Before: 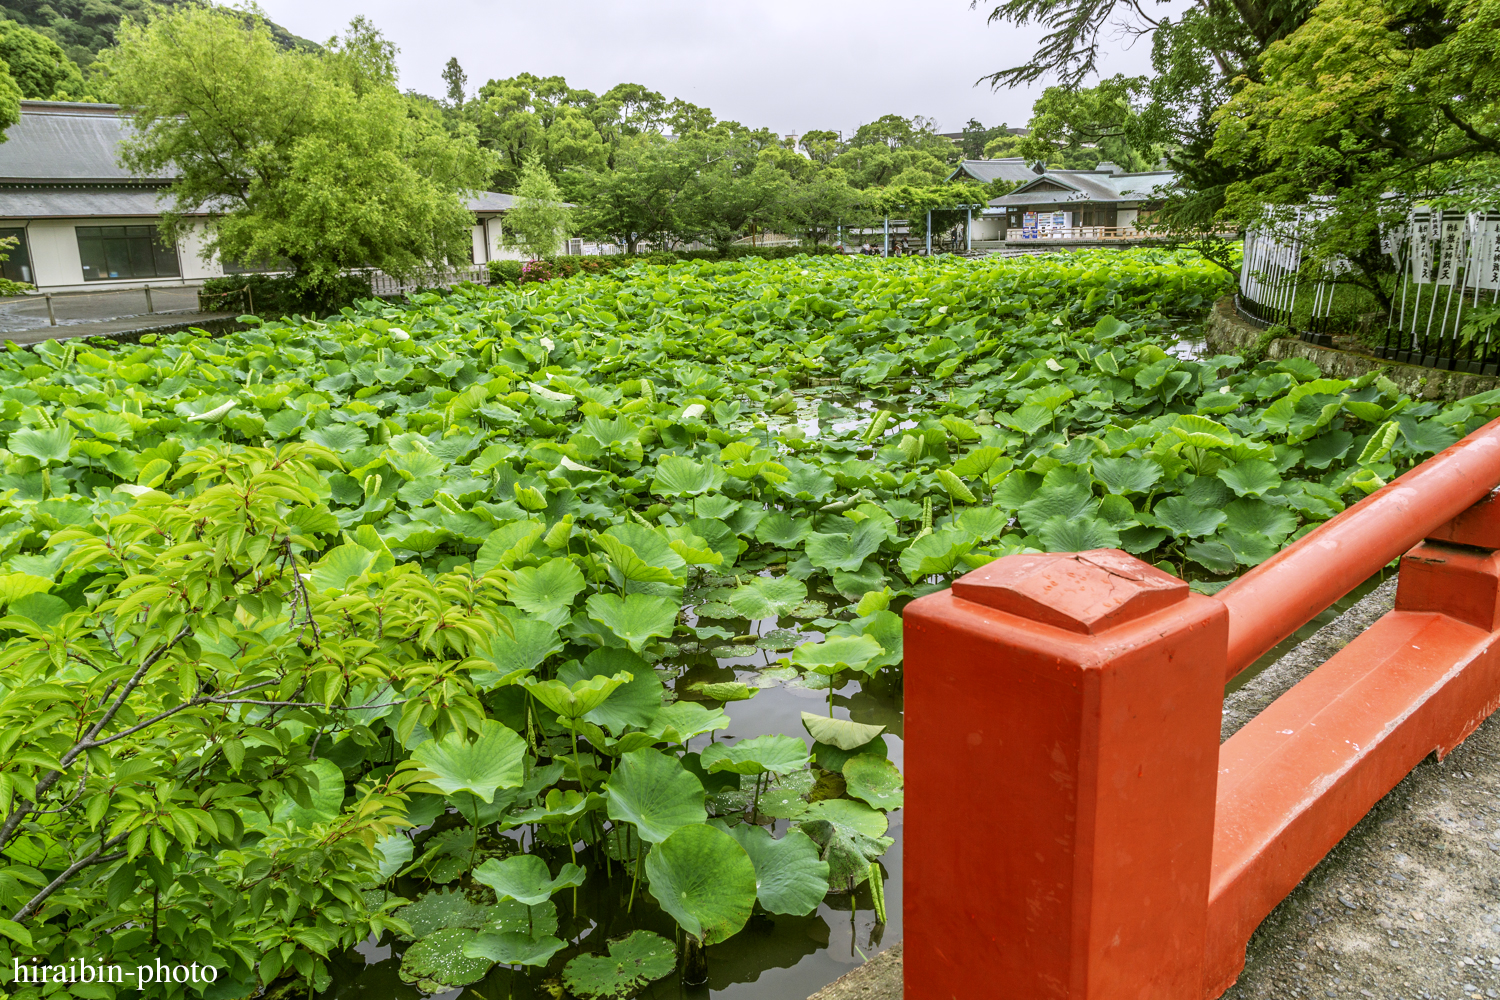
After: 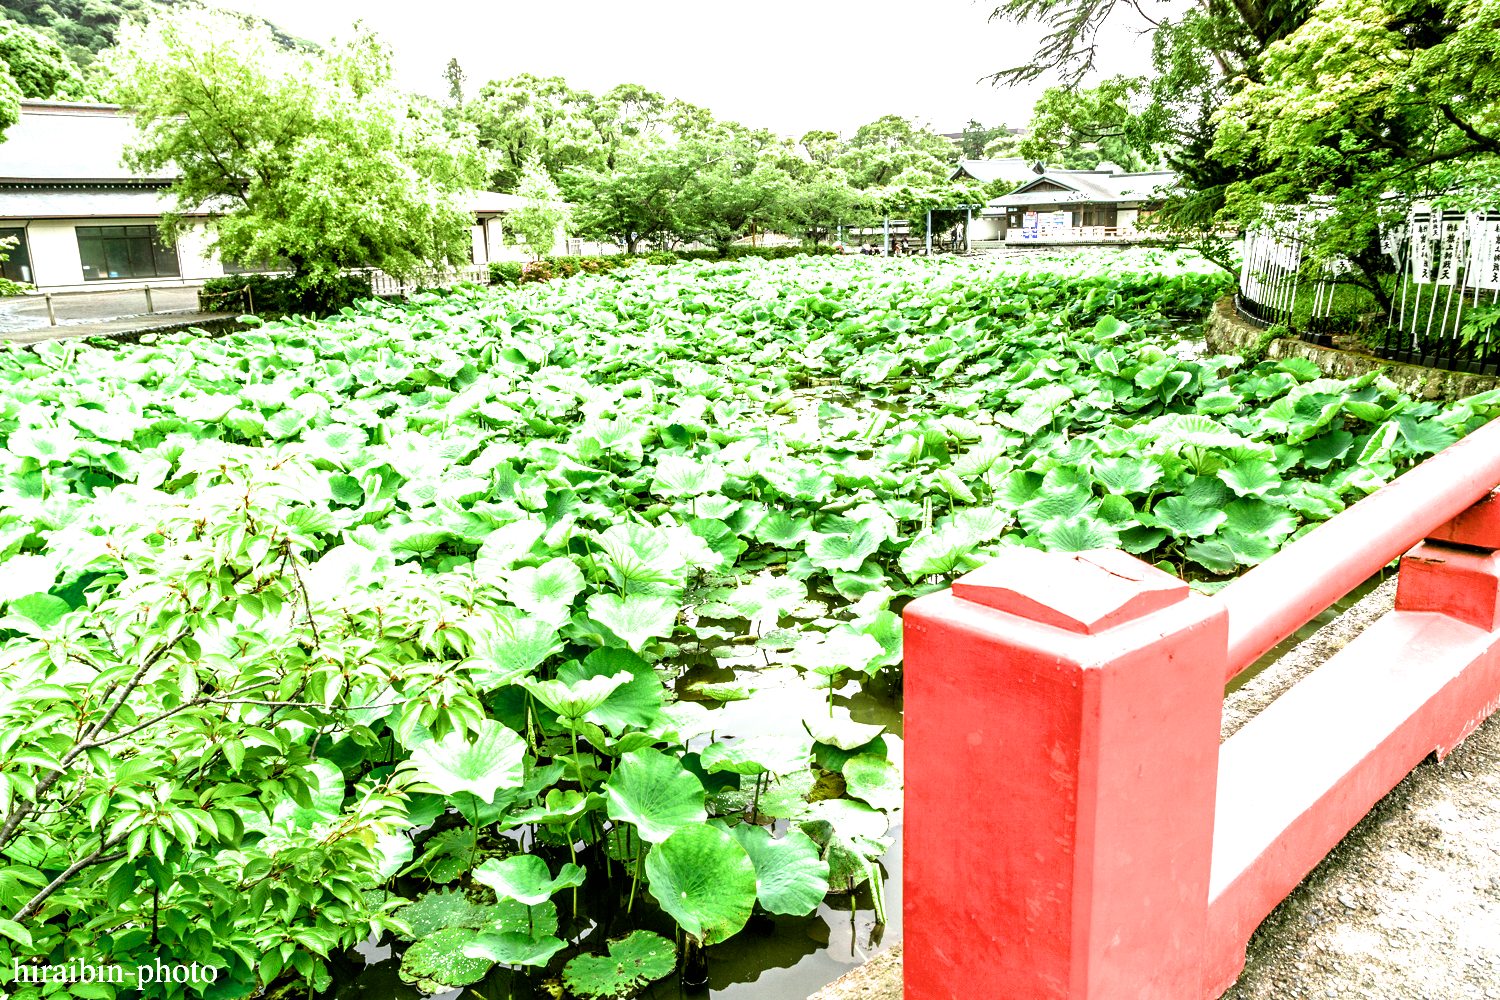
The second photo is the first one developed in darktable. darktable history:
filmic rgb: black relative exposure -8.2 EV, white relative exposure 2.2 EV, target white luminance 99.935%, hardness 7.05, latitude 75.05%, contrast 1.321, highlights saturation mix -2.61%, shadows ↔ highlights balance 30.07%, iterations of high-quality reconstruction 10
exposure: black level correction 0, exposure 1.199 EV, compensate exposure bias true, compensate highlight preservation false
